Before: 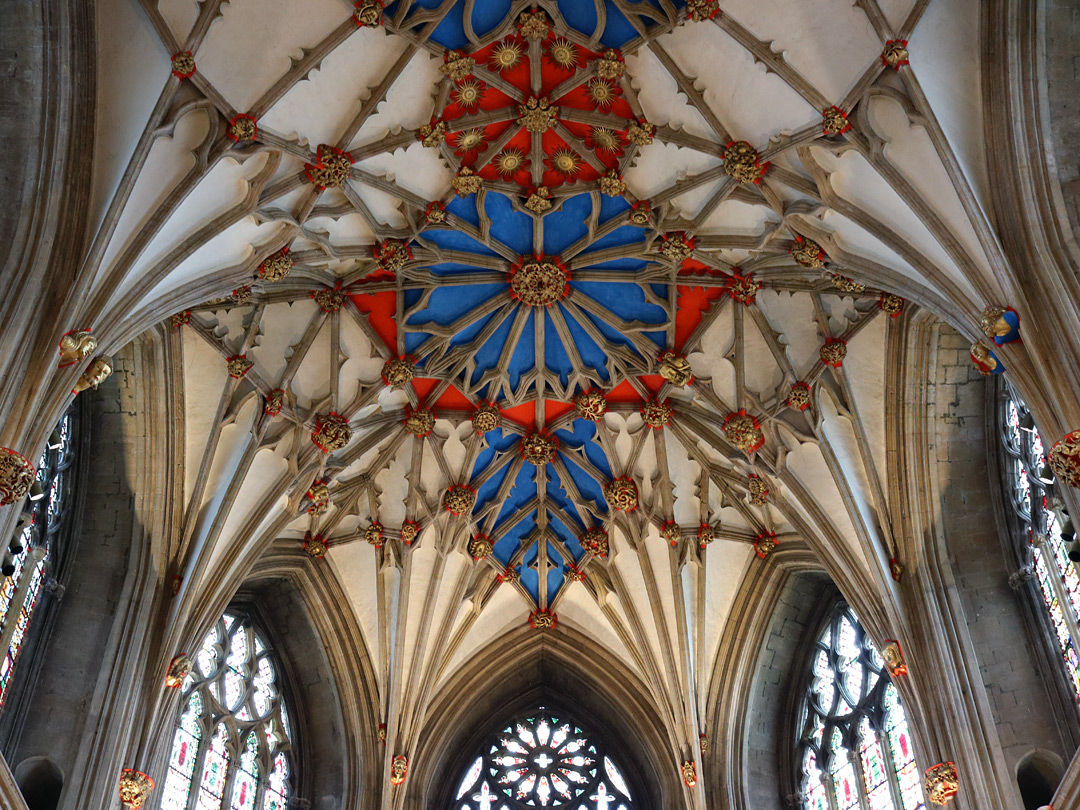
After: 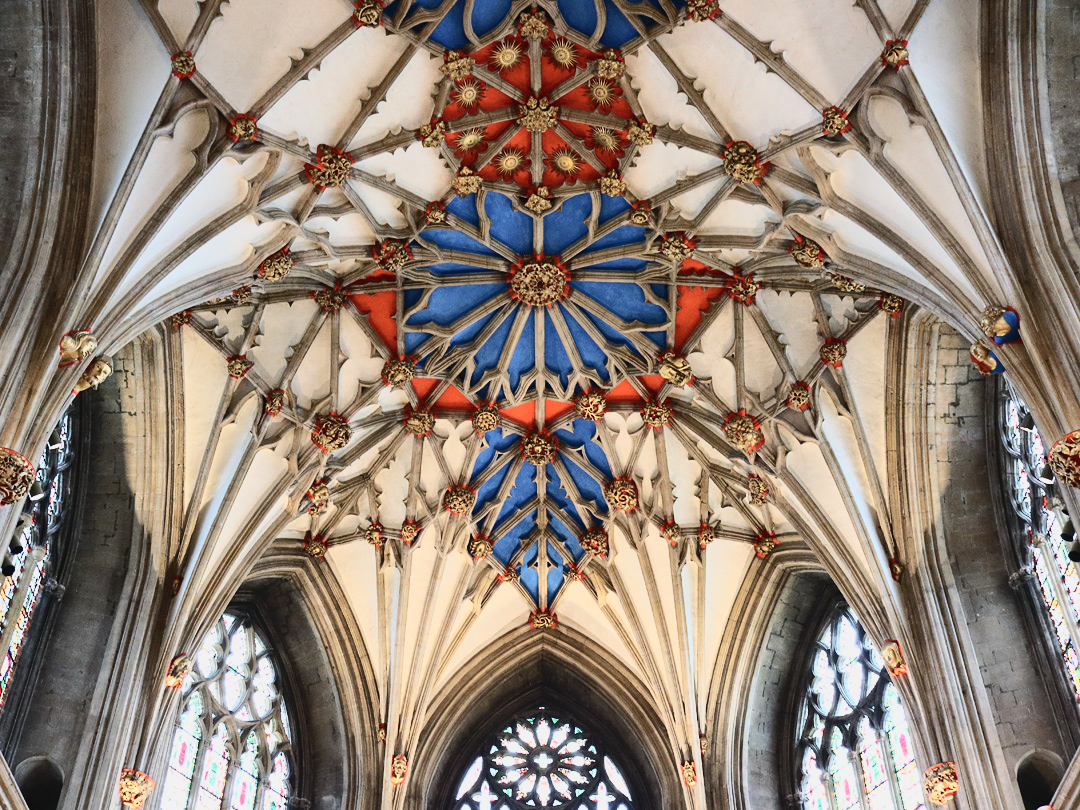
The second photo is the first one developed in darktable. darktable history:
tone curve: curves: ch0 [(0, 0.026) (0.146, 0.158) (0.272, 0.34) (0.434, 0.625) (0.676, 0.871) (0.994, 0.955)], color space Lab, independent channels, preserve colors none
